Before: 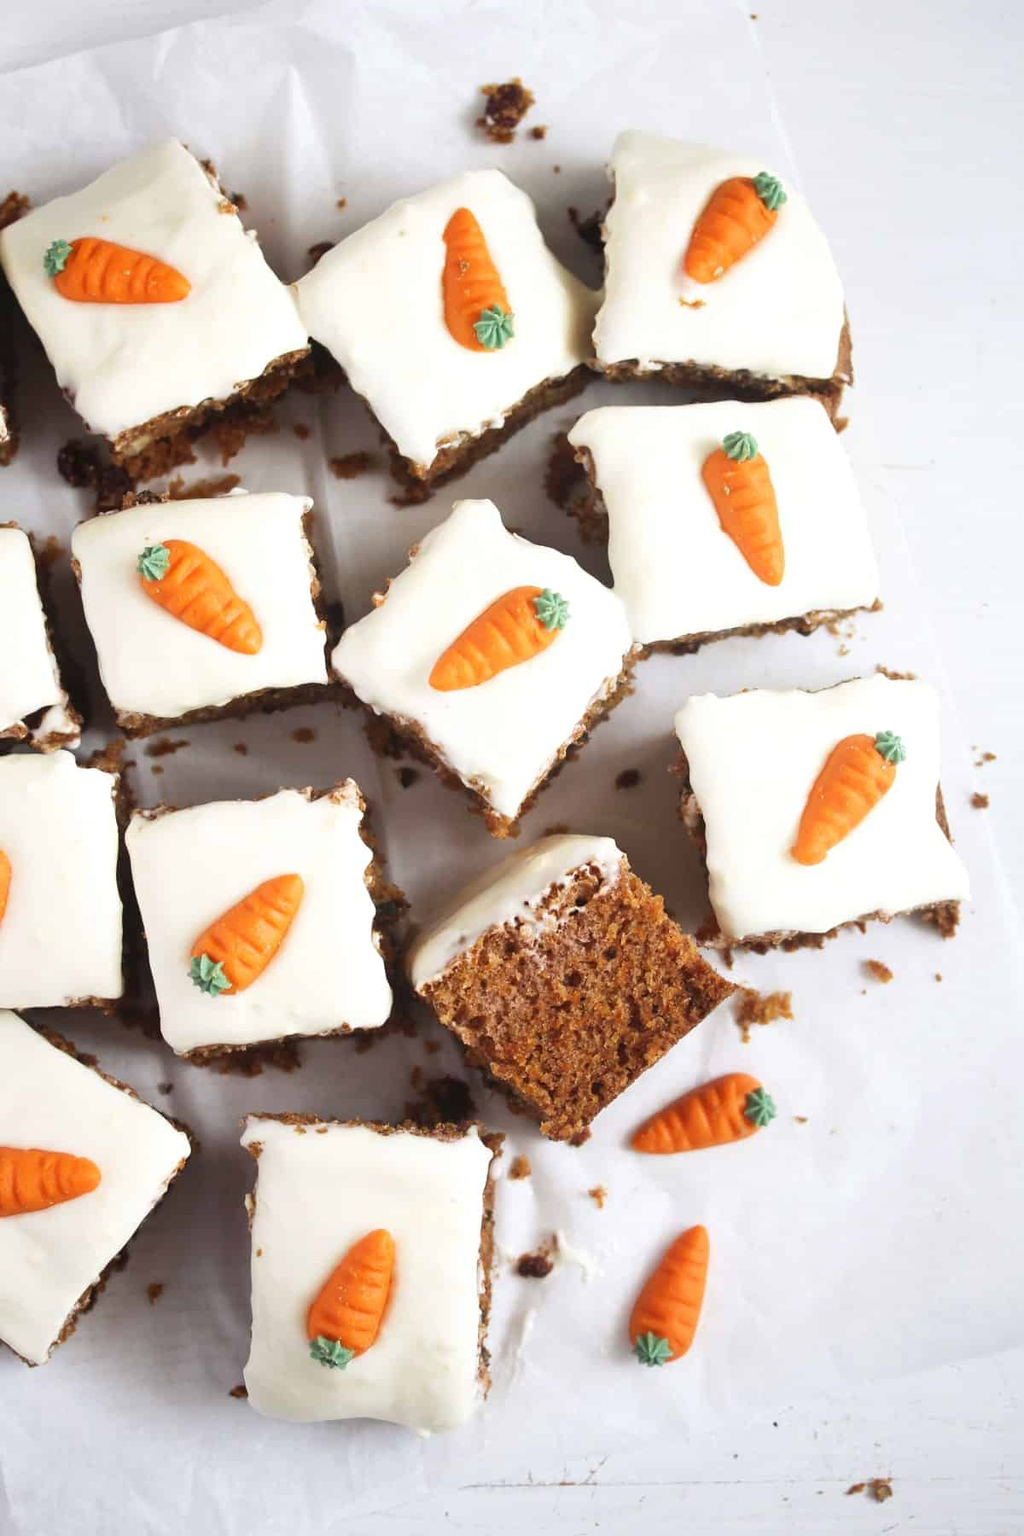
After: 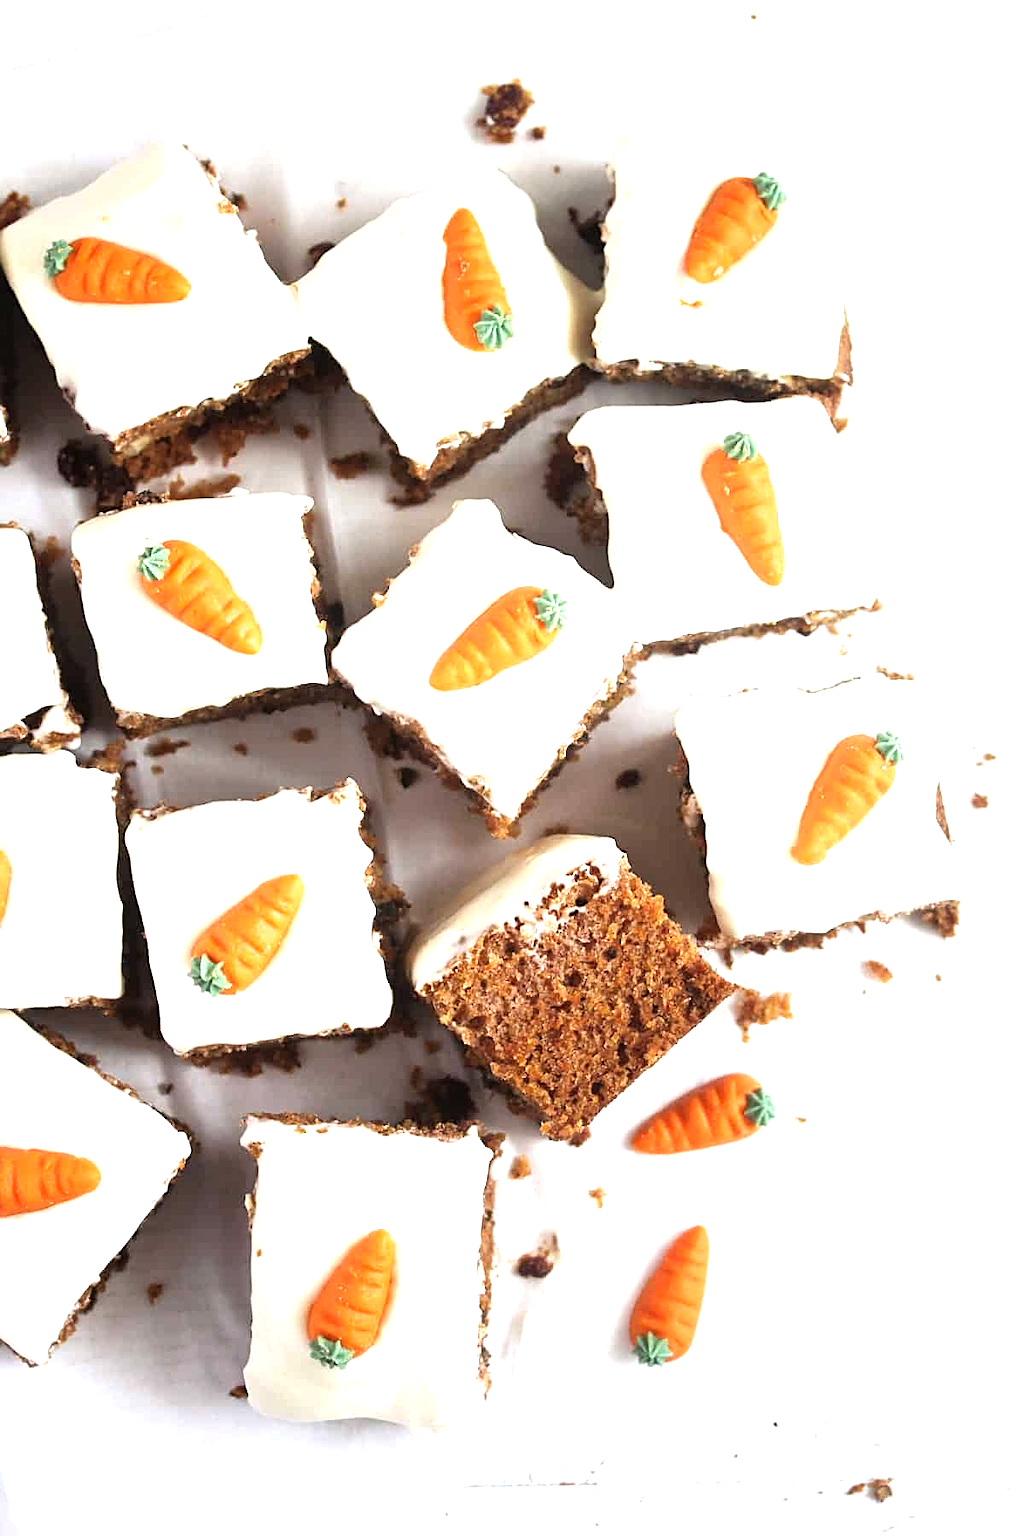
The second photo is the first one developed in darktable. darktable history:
sharpen: on, module defaults
tone equalizer: -8 EV -0.777 EV, -7 EV -0.714 EV, -6 EV -0.637 EV, -5 EV -0.39 EV, -3 EV 0.366 EV, -2 EV 0.6 EV, -1 EV 0.697 EV, +0 EV 0.765 EV
